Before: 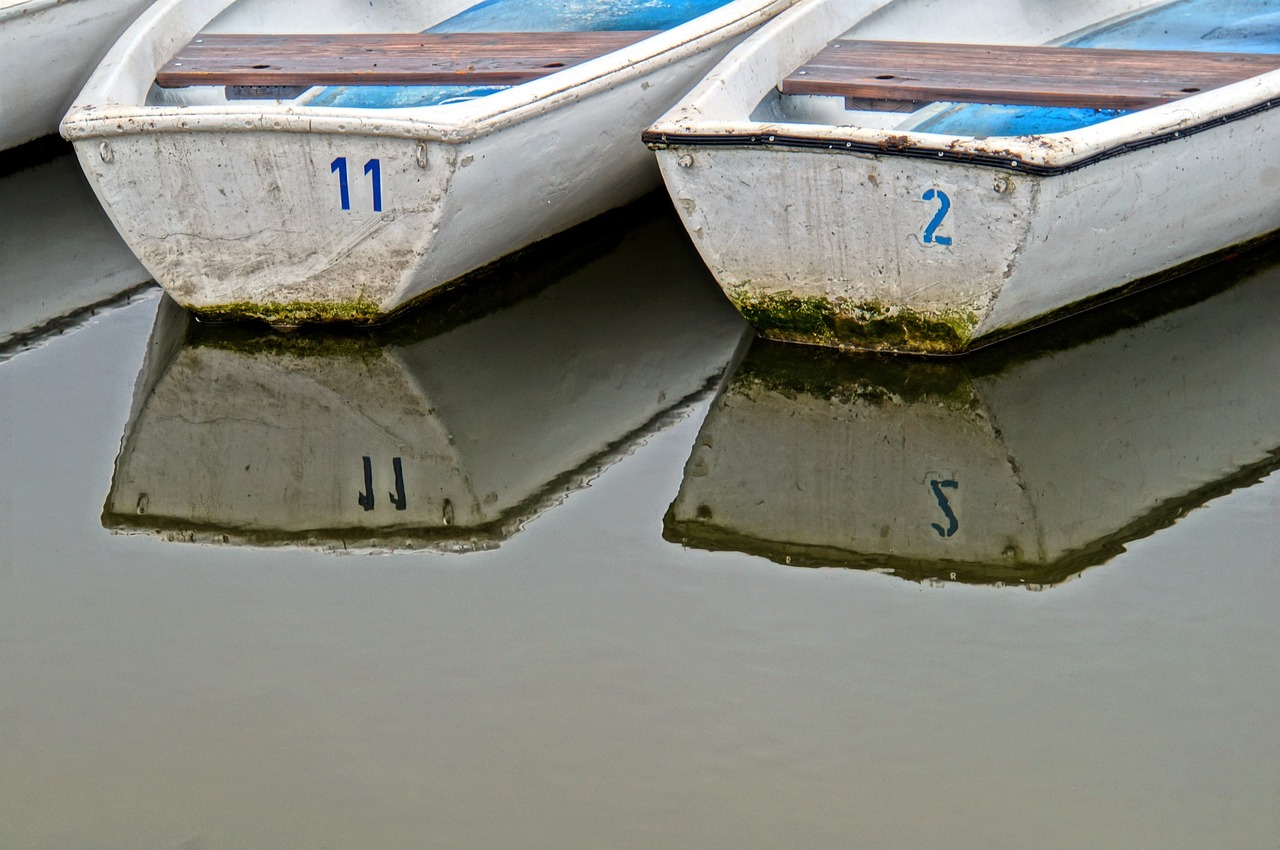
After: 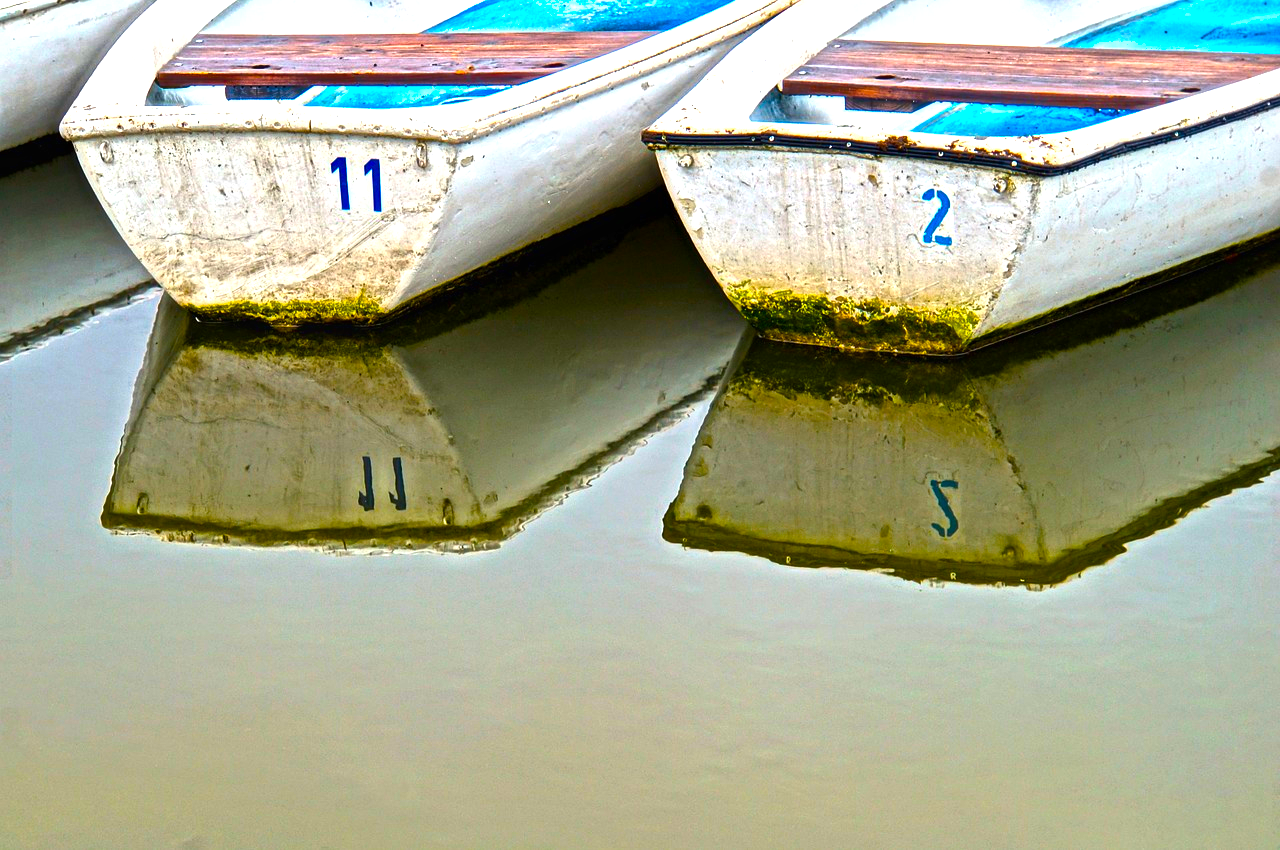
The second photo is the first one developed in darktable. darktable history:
shadows and highlights: shadows 49, highlights -41, soften with gaussian
color balance rgb: linear chroma grading › global chroma 25%, perceptual saturation grading › global saturation 40%, perceptual brilliance grading › global brilliance 30%, global vibrance 40%
contrast equalizer: y [[0.5, 0.5, 0.472, 0.5, 0.5, 0.5], [0.5 ×6], [0.5 ×6], [0 ×6], [0 ×6]]
